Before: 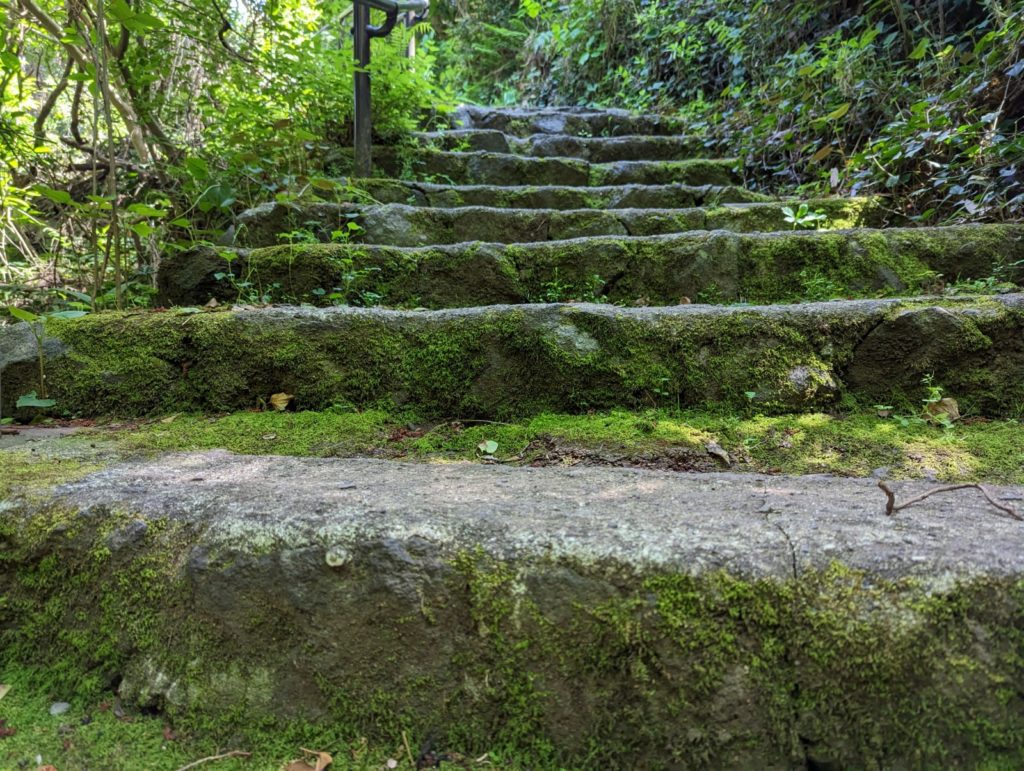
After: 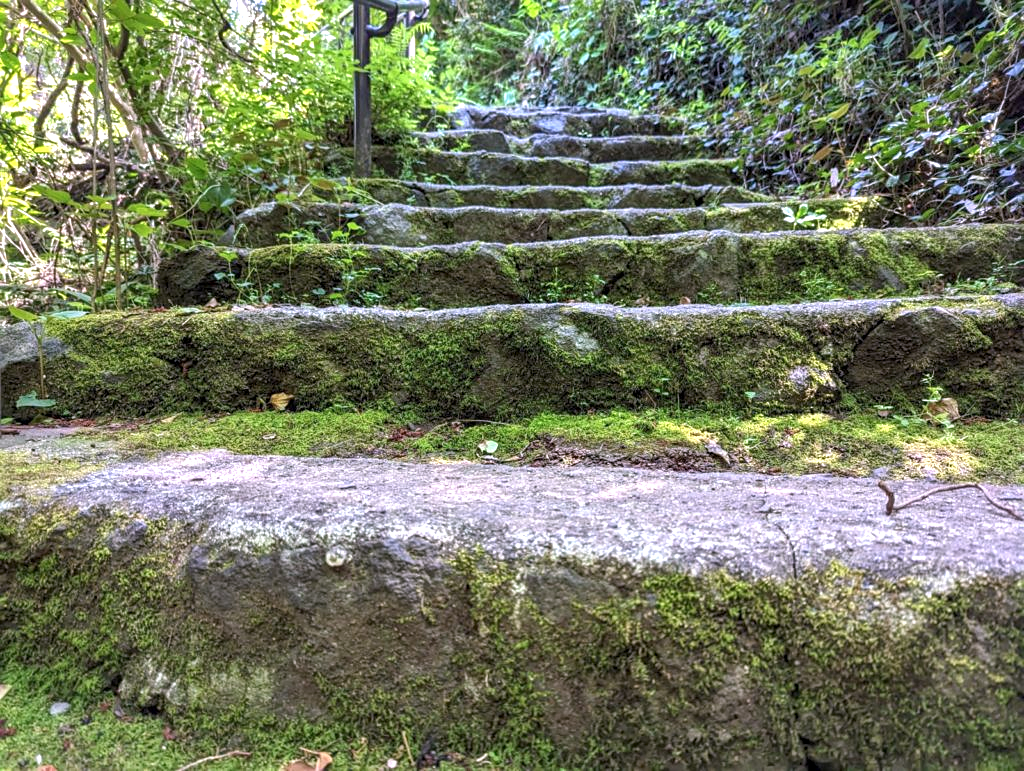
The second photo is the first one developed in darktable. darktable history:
local contrast: on, module defaults
exposure: black level correction 0, exposure 0.694 EV, compensate highlight preservation false
color calibration: output R [1.107, -0.012, -0.003, 0], output B [0, 0, 1.308, 0], illuminant same as pipeline (D50), adaptation none (bypass), x 0.333, y 0.334, temperature 5018.86 K
sharpen: amount 0.213
shadows and highlights: shadows 25.5, highlights -25.65
